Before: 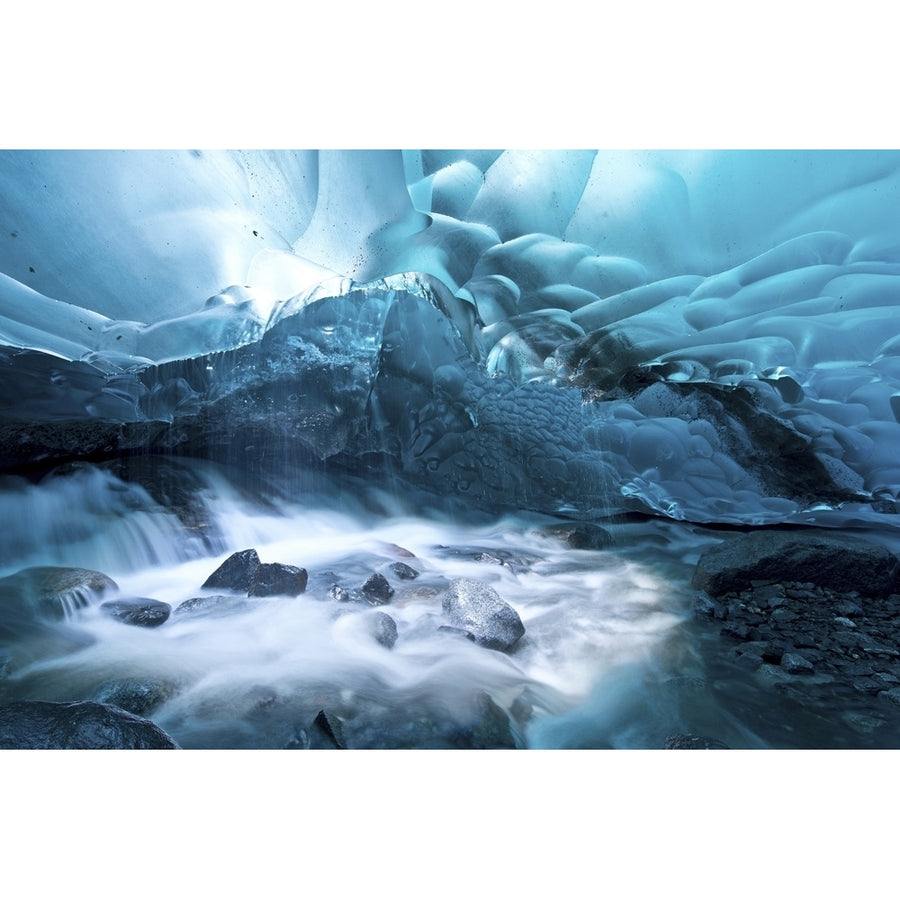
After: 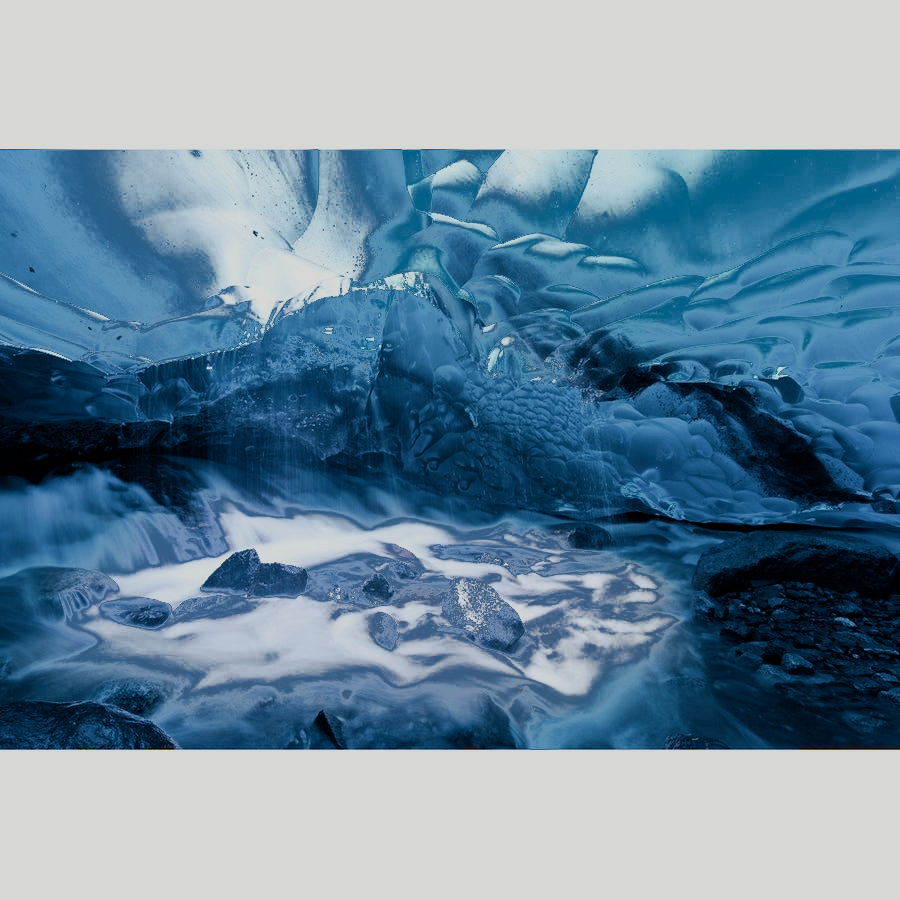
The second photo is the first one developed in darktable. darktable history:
split-toning: shadows › hue 226.8°, shadows › saturation 0.84
fill light: exposure -0.73 EV, center 0.69, width 2.2
filmic rgb: black relative exposure -7.65 EV, white relative exposure 4.56 EV, hardness 3.61, contrast 1.05
tone equalizer: on, module defaults
